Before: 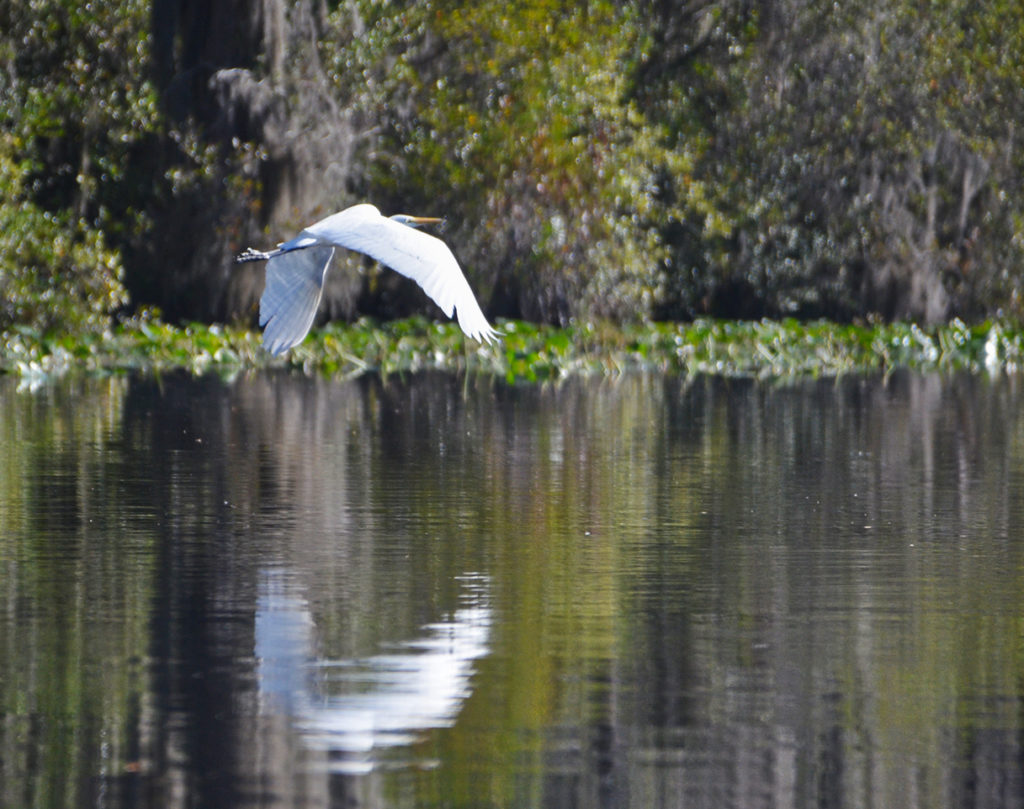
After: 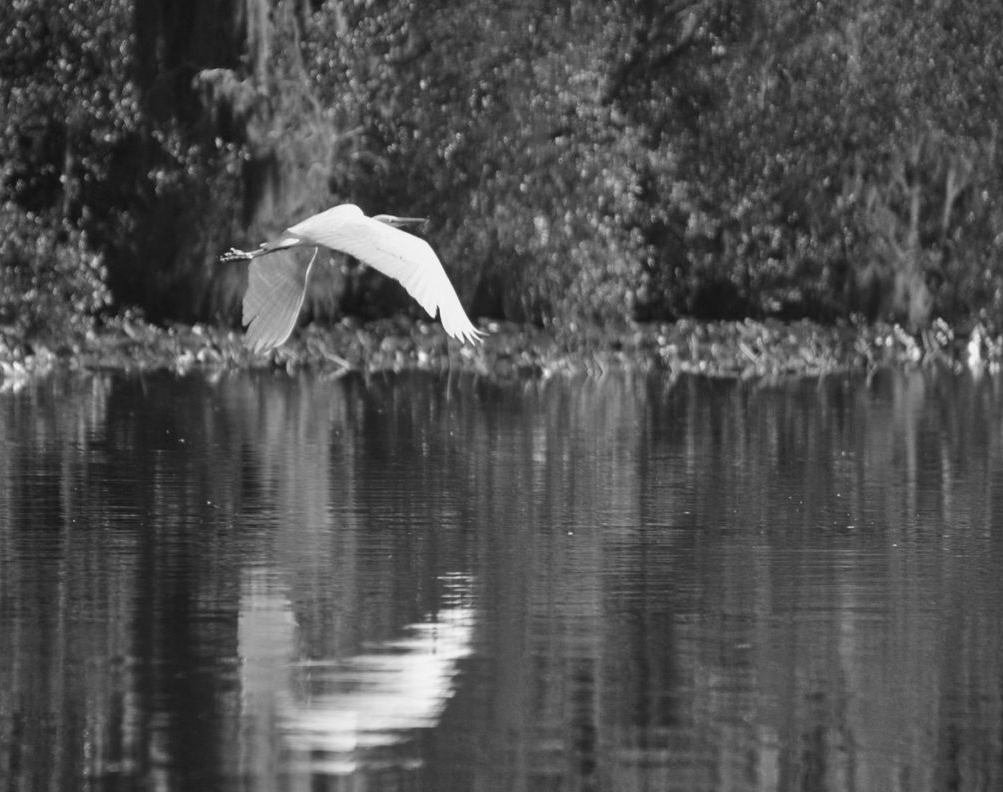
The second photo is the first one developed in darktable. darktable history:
color calibration: output gray [0.246, 0.254, 0.501, 0], gray › normalize channels true, illuminant same as pipeline (D50), adaptation XYZ, x 0.346, y 0.359, gamut compression 0
crop: left 1.743%, right 0.268%, bottom 2.011%
monochrome: on, module defaults
